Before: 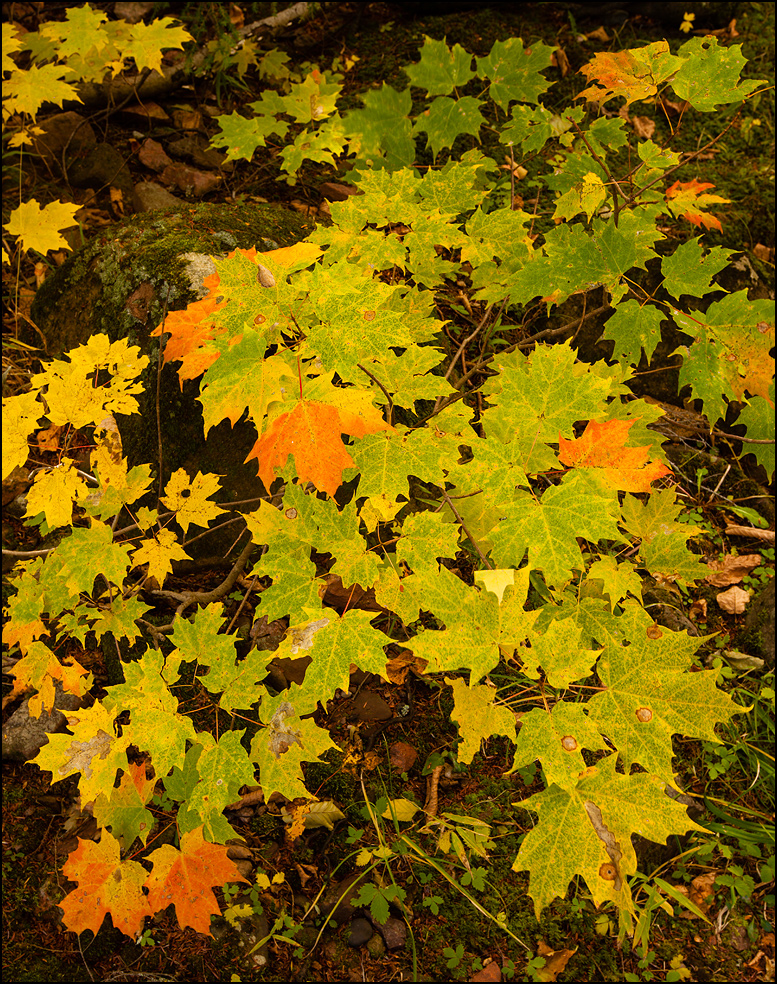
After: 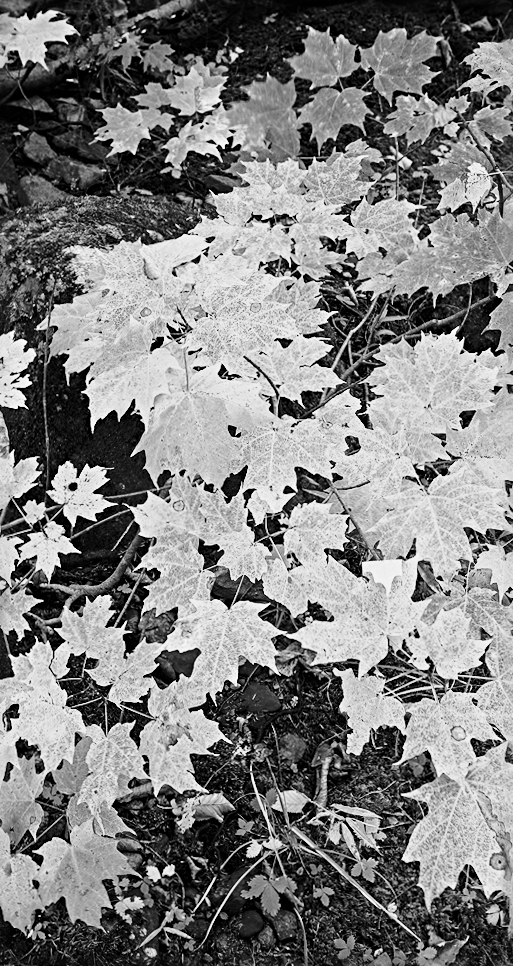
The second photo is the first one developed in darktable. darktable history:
monochrome: on, module defaults
sharpen: radius 4
crop and rotate: left 14.292%, right 19.041%
rotate and perspective: rotation -0.45°, automatic cropping original format, crop left 0.008, crop right 0.992, crop top 0.012, crop bottom 0.988
base curve: curves: ch0 [(0, 0) (0.036, 0.037) (0.121, 0.228) (0.46, 0.76) (0.859, 0.983) (1, 1)], preserve colors none
